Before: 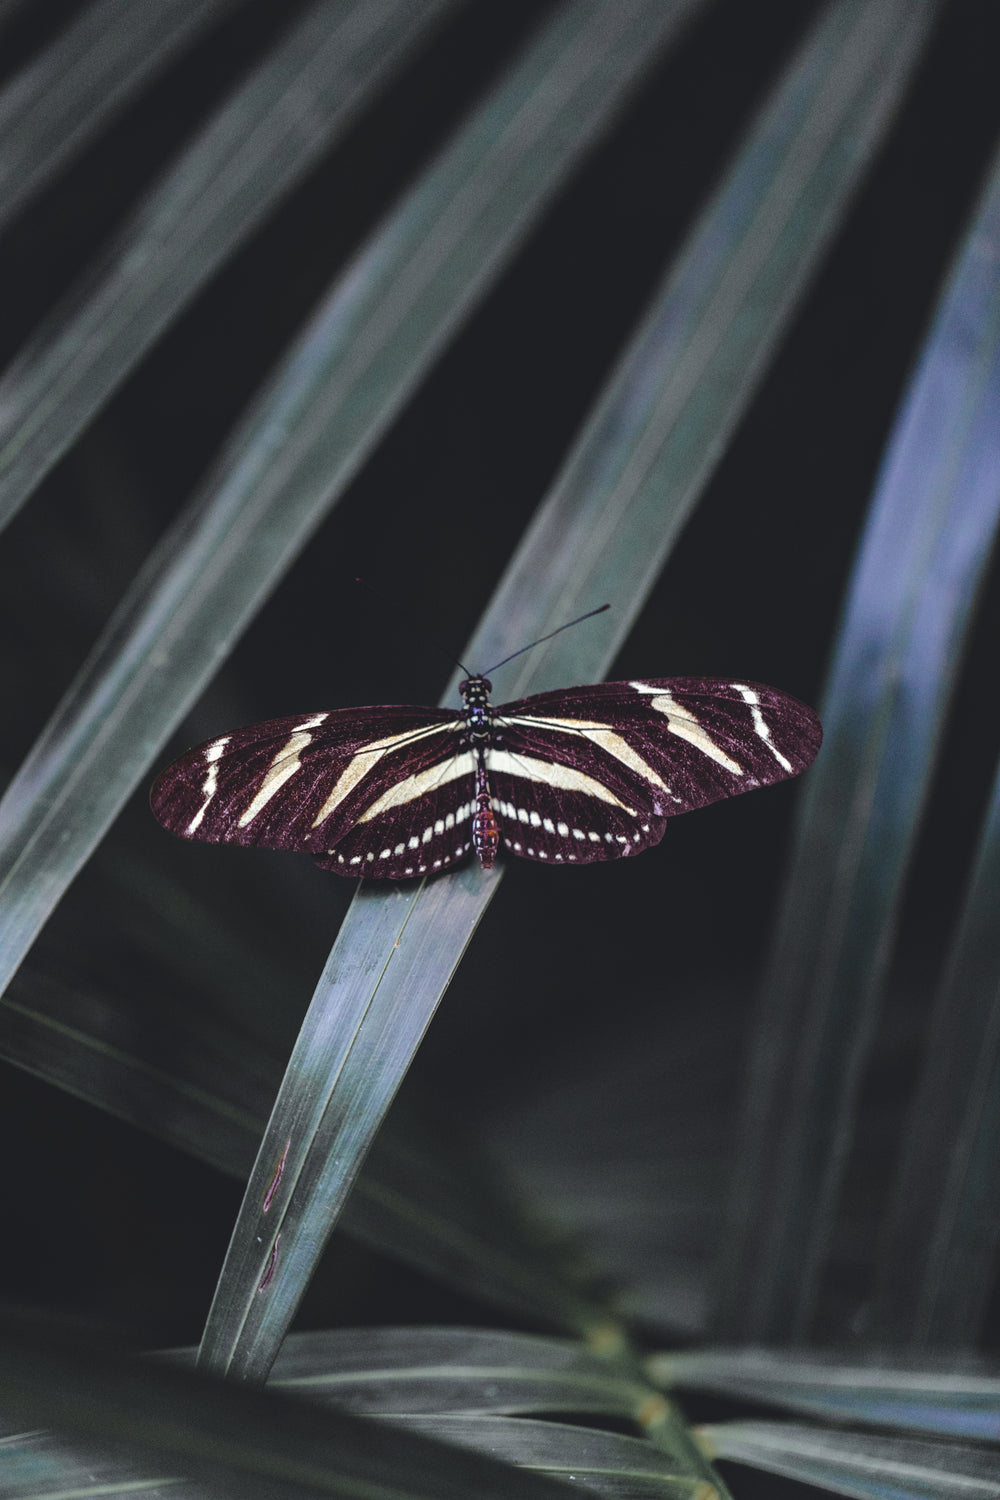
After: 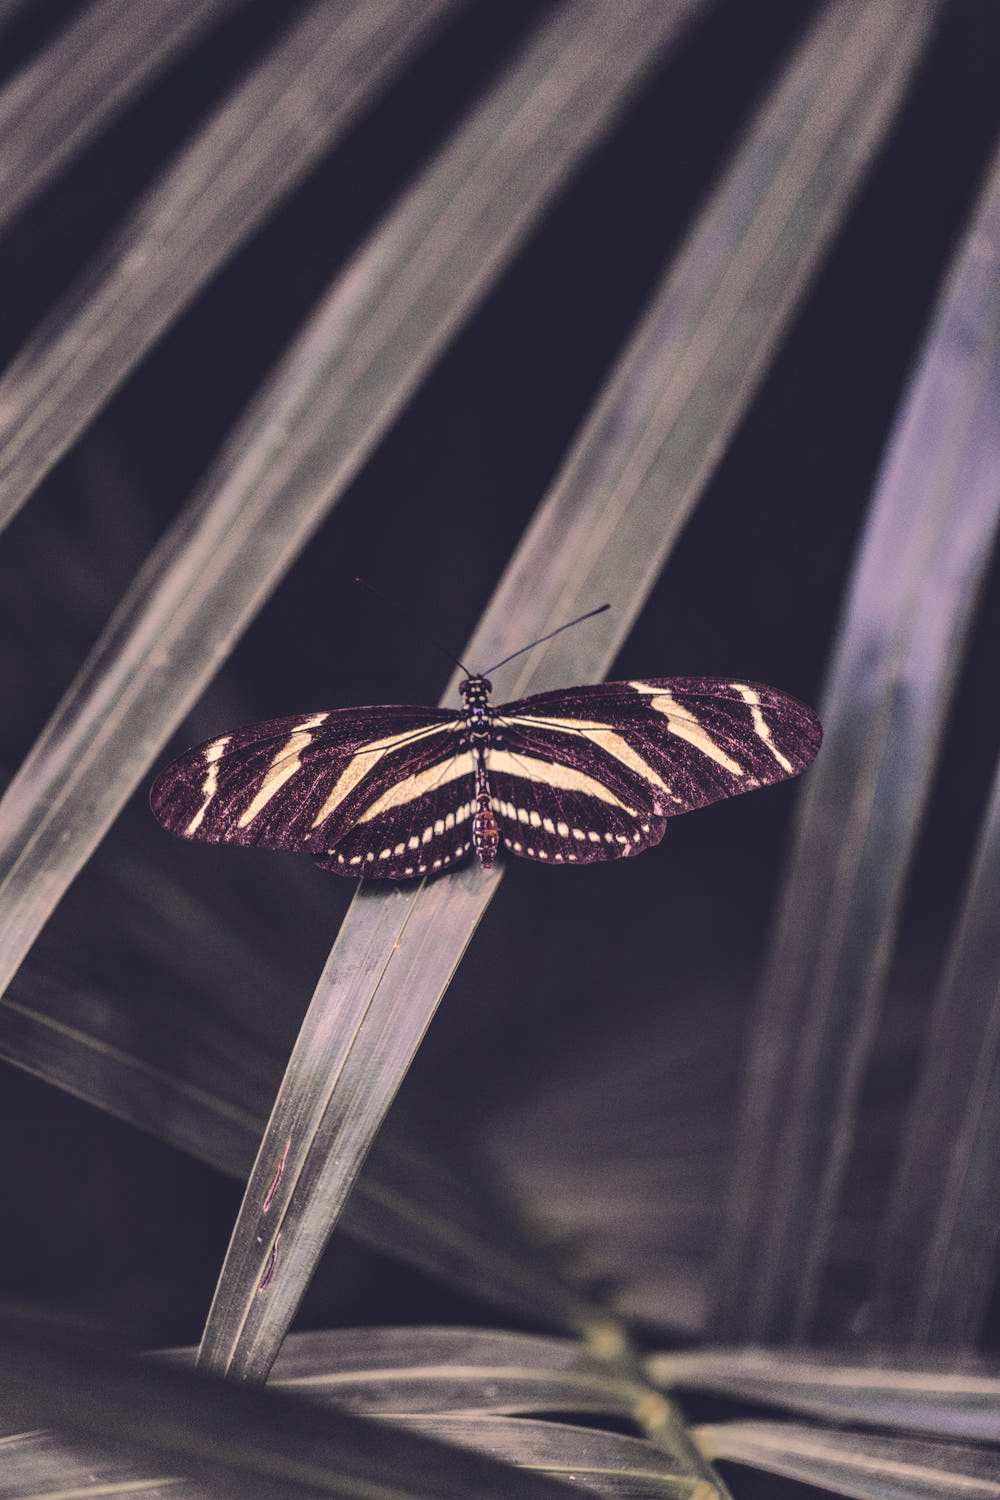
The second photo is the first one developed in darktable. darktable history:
color correction: highlights a* 19.59, highlights b* 27.49, shadows a* 3.46, shadows b* -17.28, saturation 0.73
local contrast: on, module defaults
shadows and highlights: shadows color adjustment 97.66%, soften with gaussian
